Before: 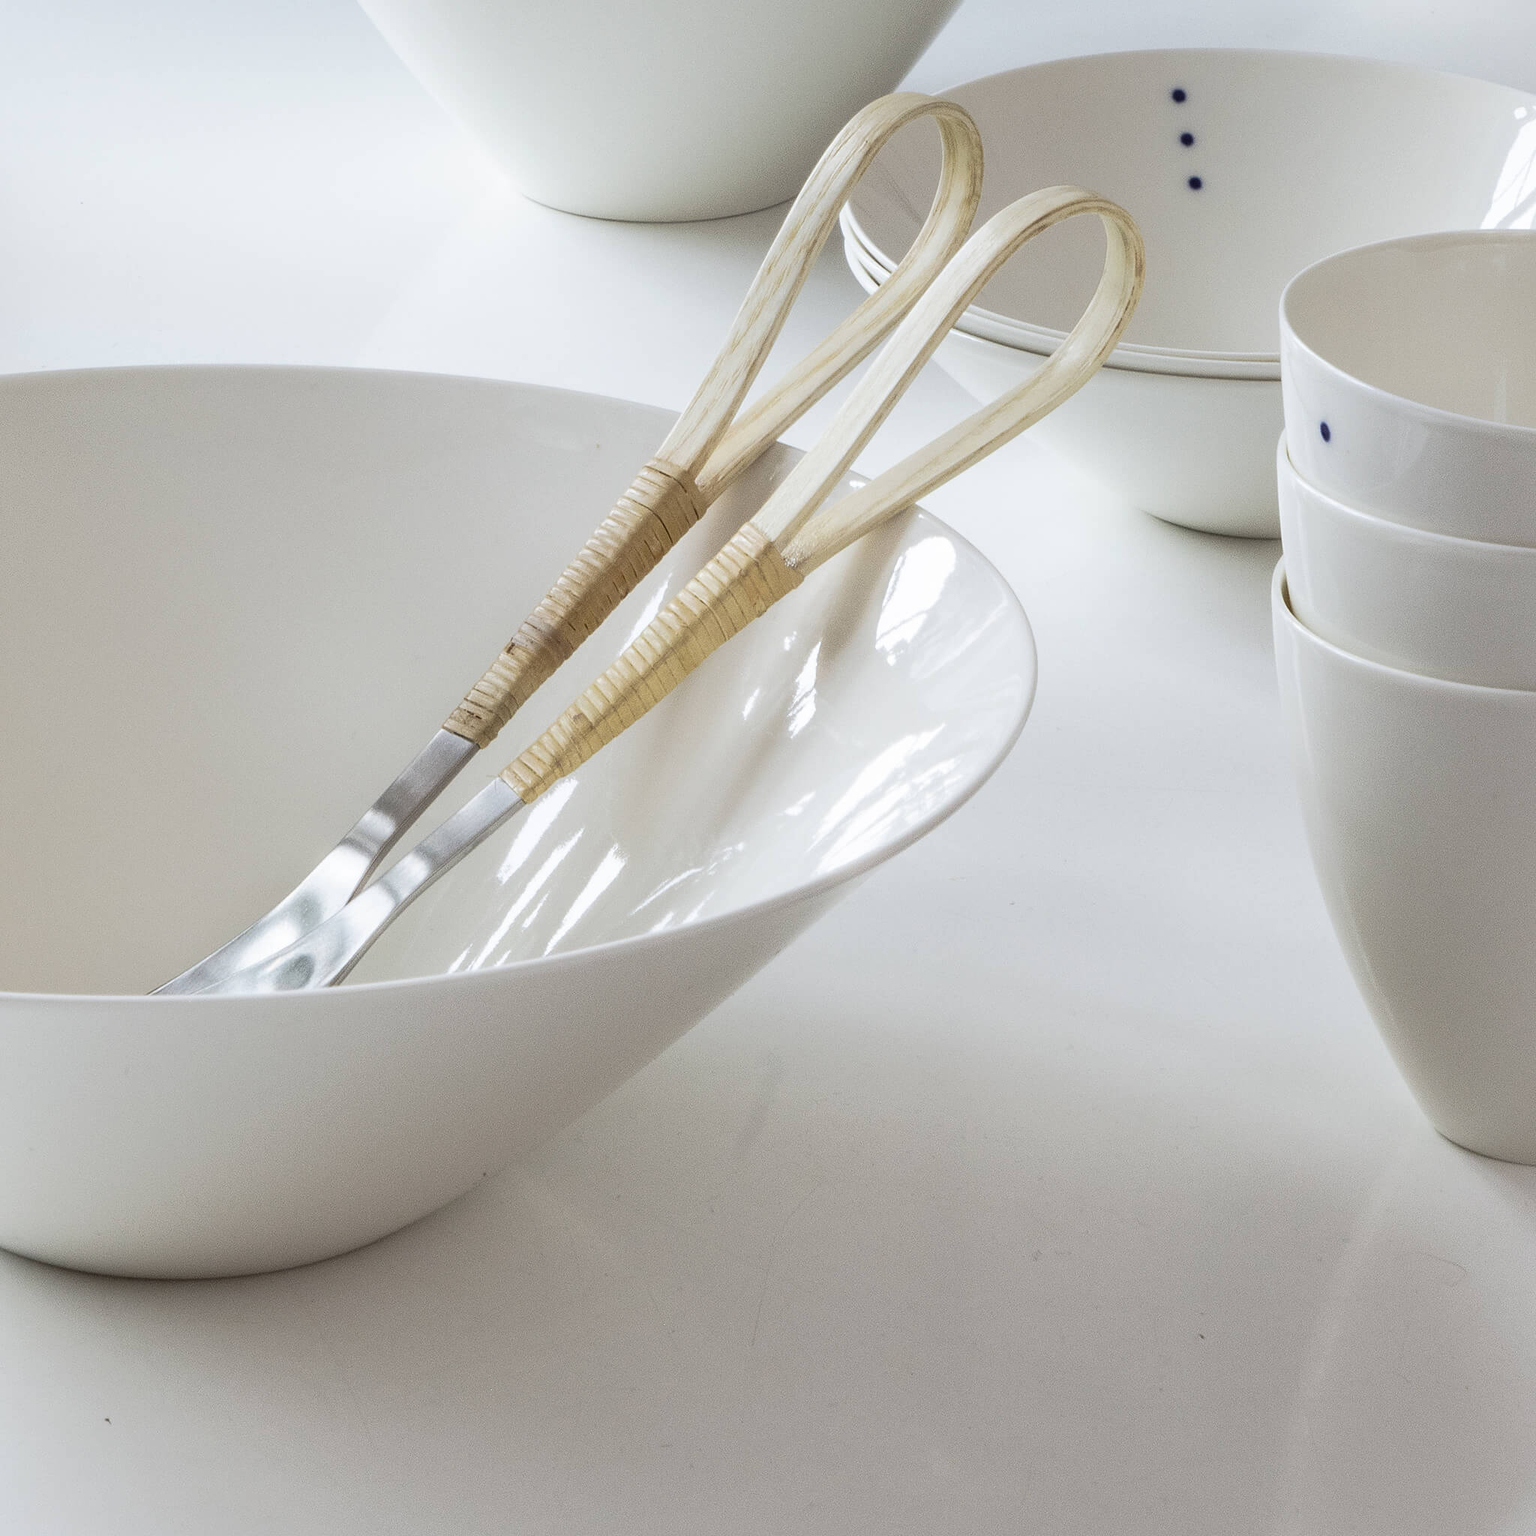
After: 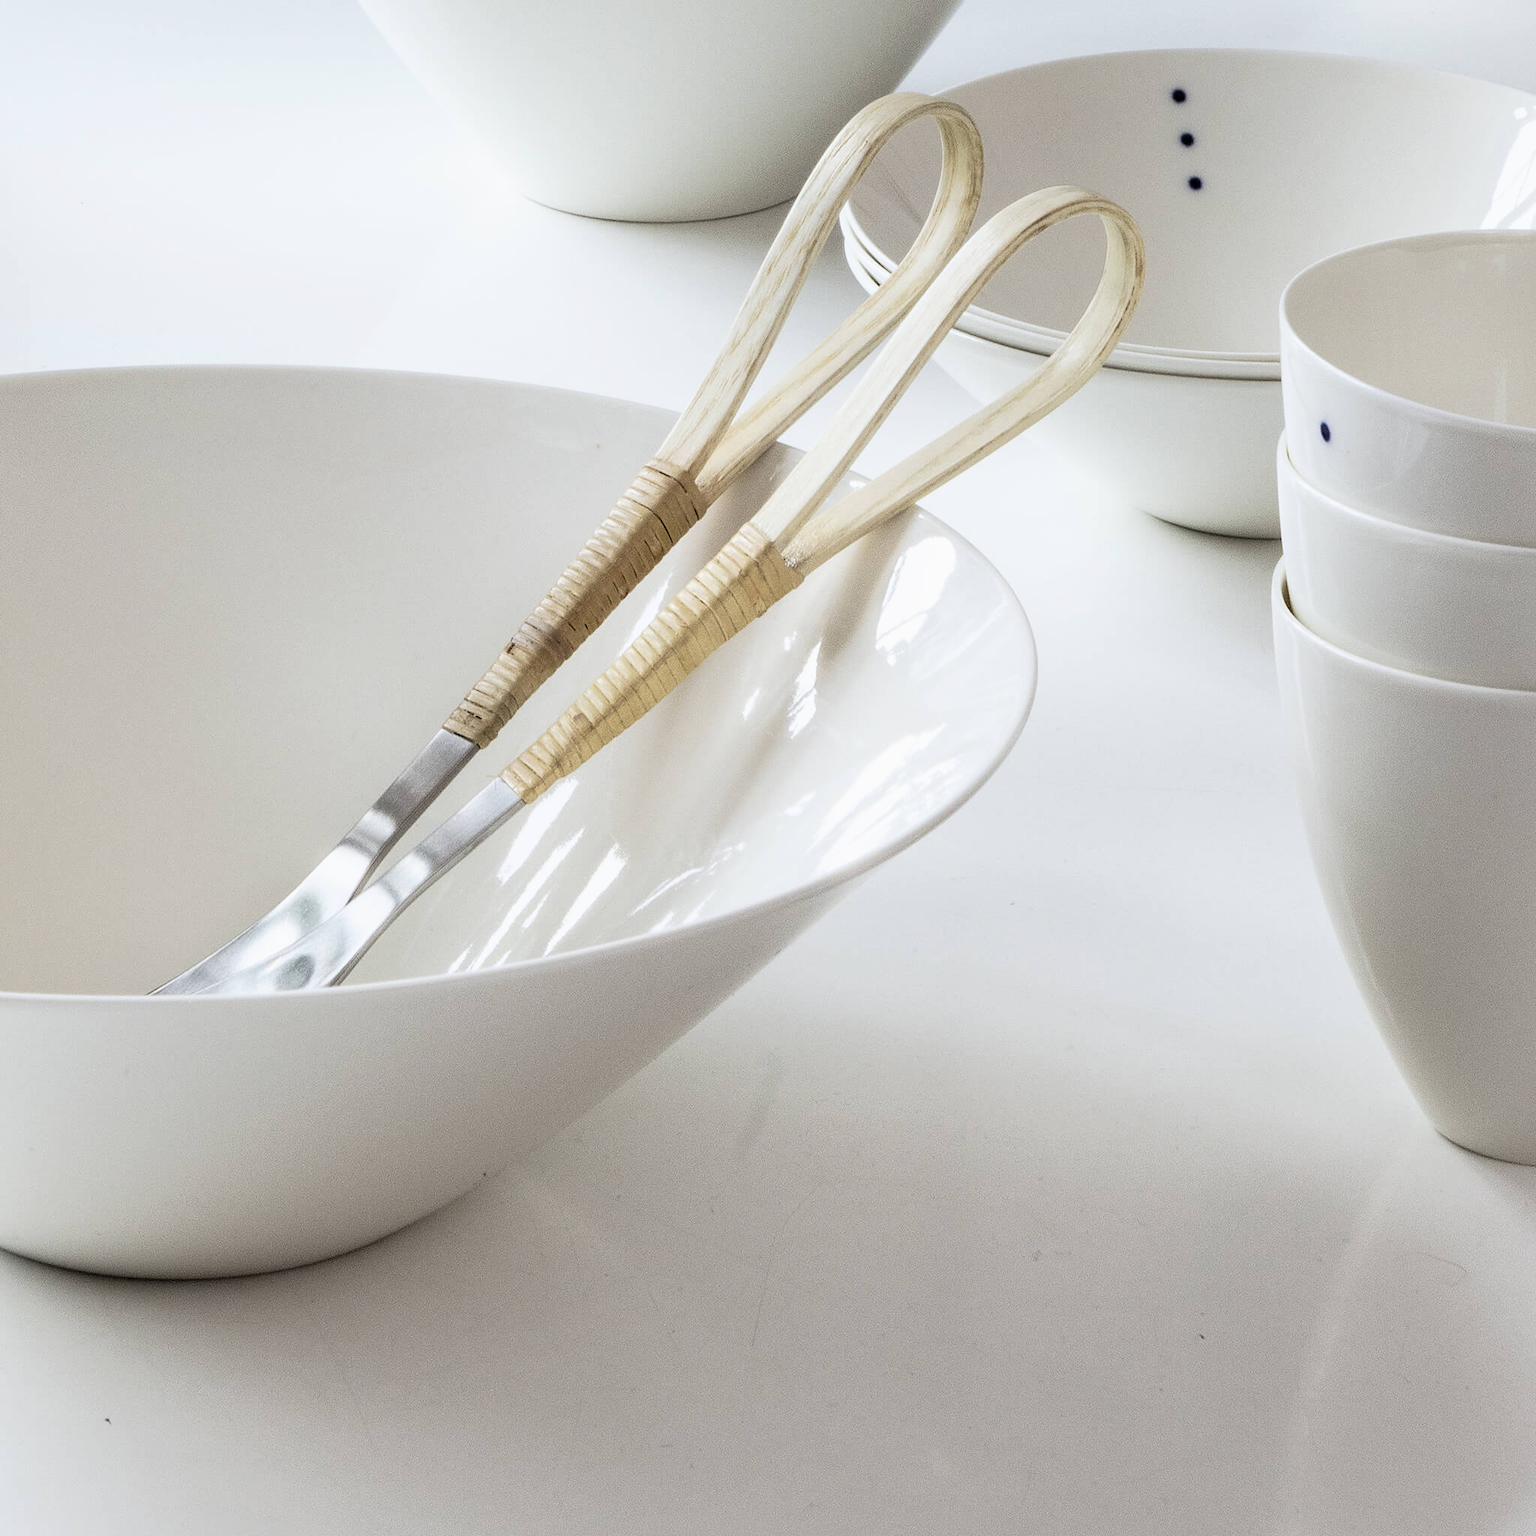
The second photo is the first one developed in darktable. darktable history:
filmic rgb: middle gray luminance 8.63%, black relative exposure -6.34 EV, white relative exposure 2.72 EV, threshold 5.95 EV, target black luminance 0%, hardness 4.76, latitude 74.05%, contrast 1.335, shadows ↔ highlights balance 9.85%, color science v6 (2022), enable highlight reconstruction true
